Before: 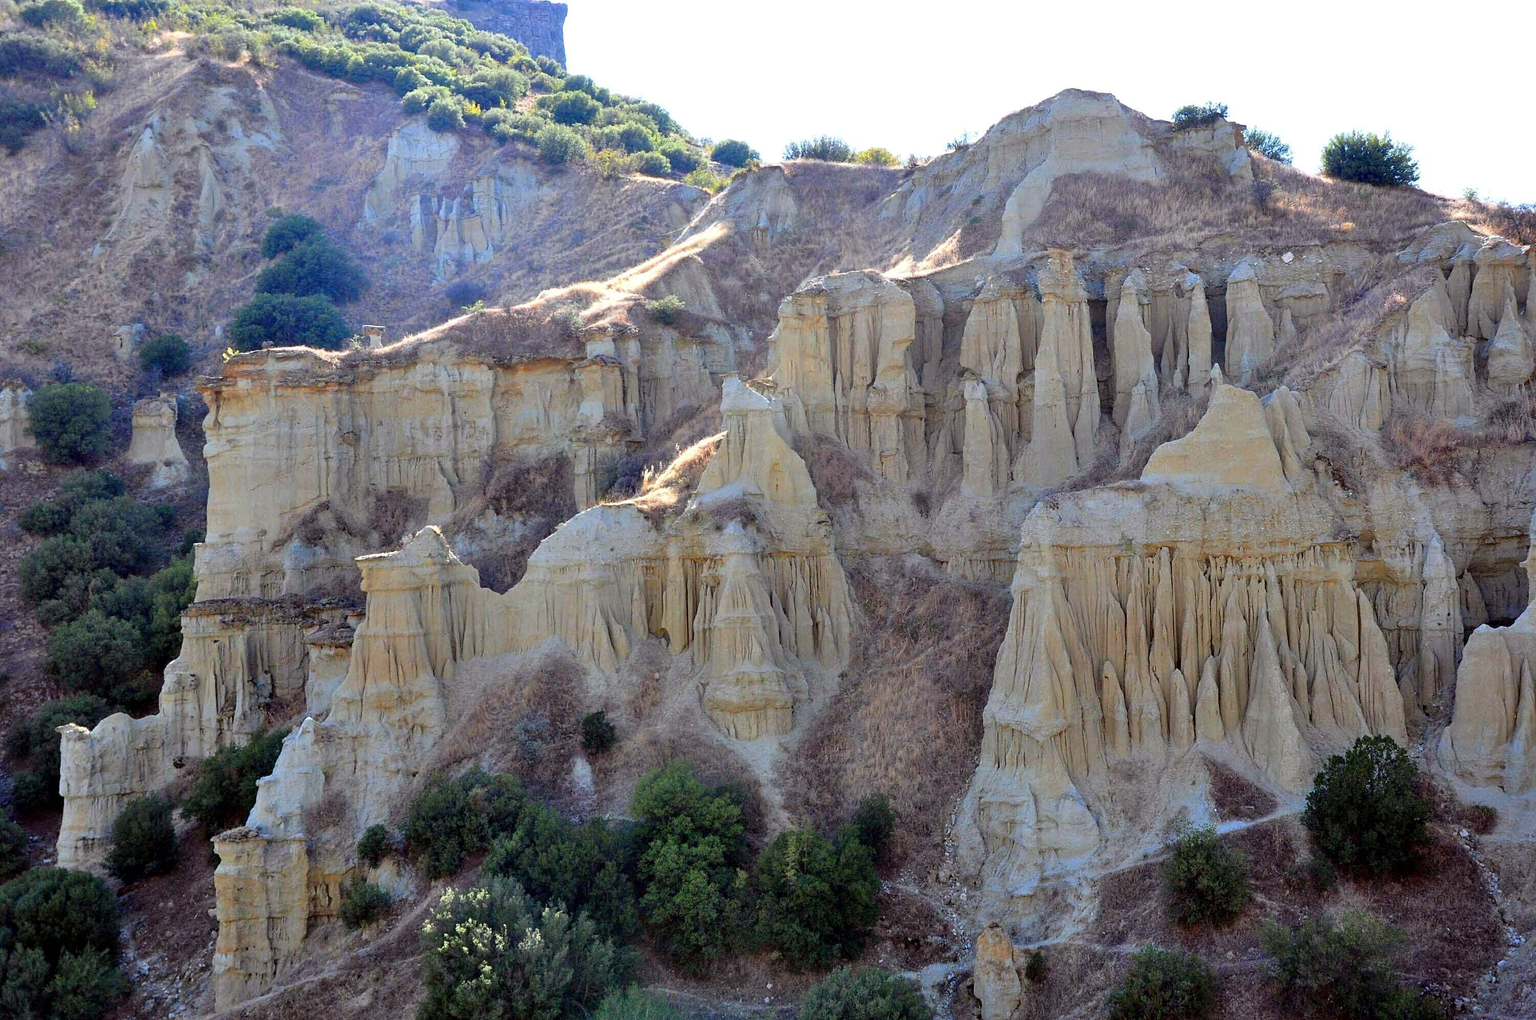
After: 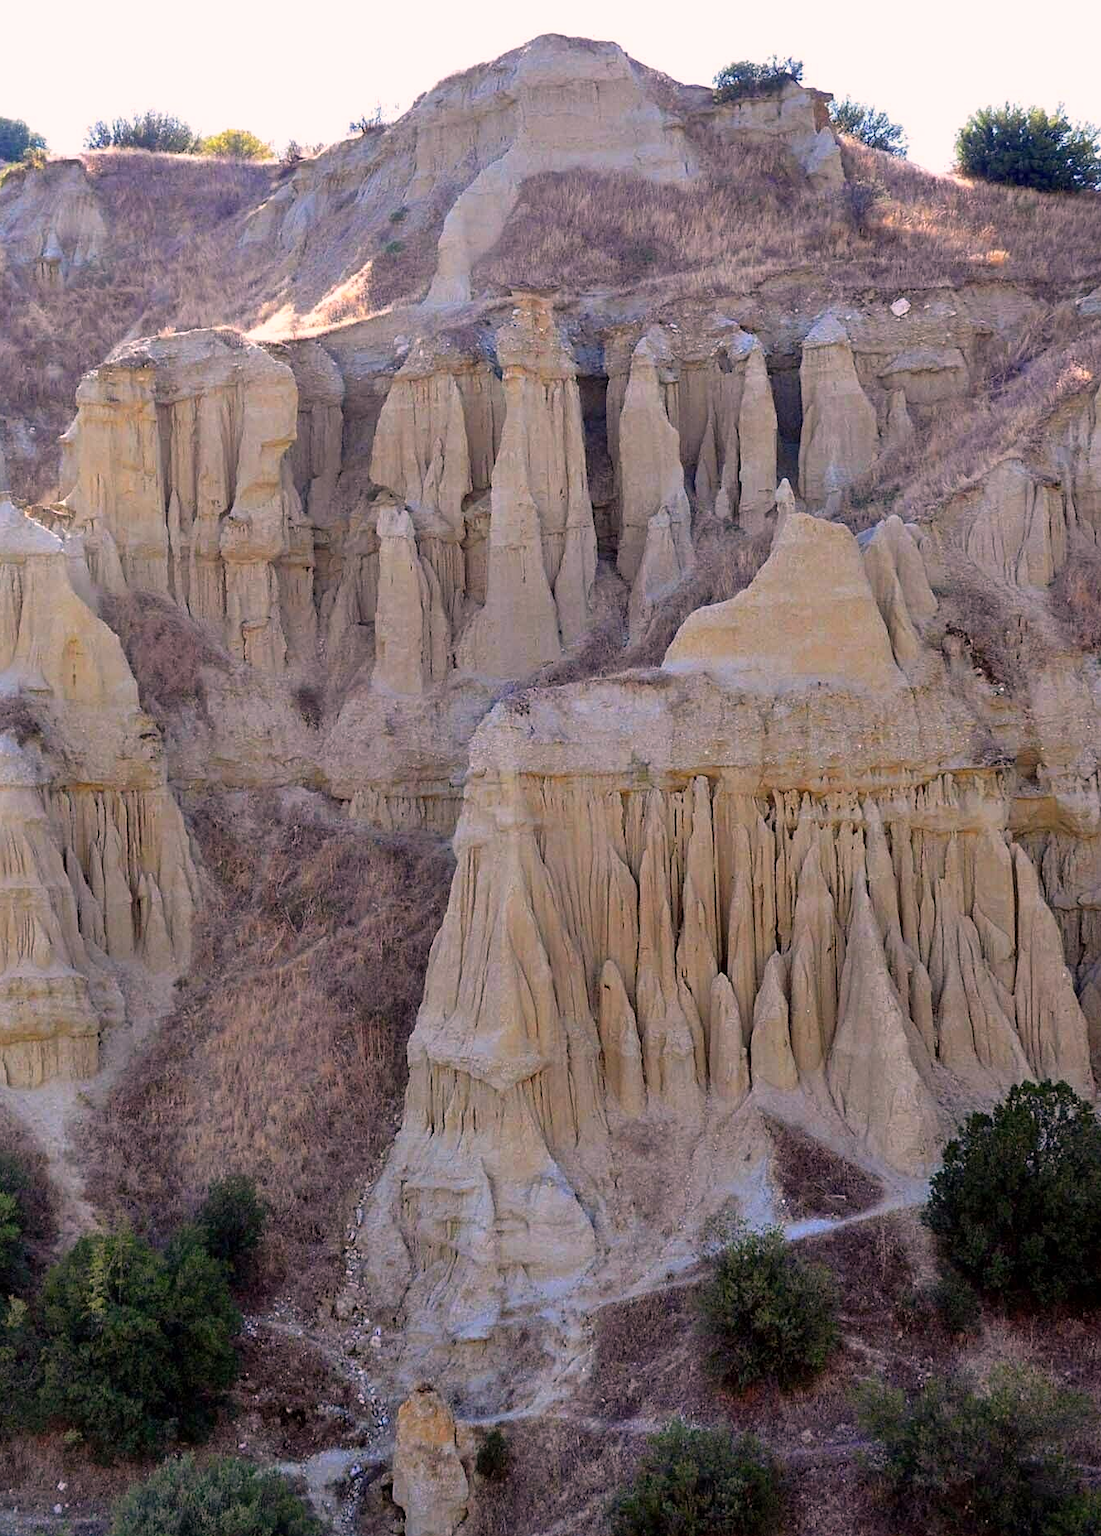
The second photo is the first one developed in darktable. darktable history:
crop: left 47.628%, top 6.643%, right 7.874%
color correction: highlights a* 12.23, highlights b* 5.41
